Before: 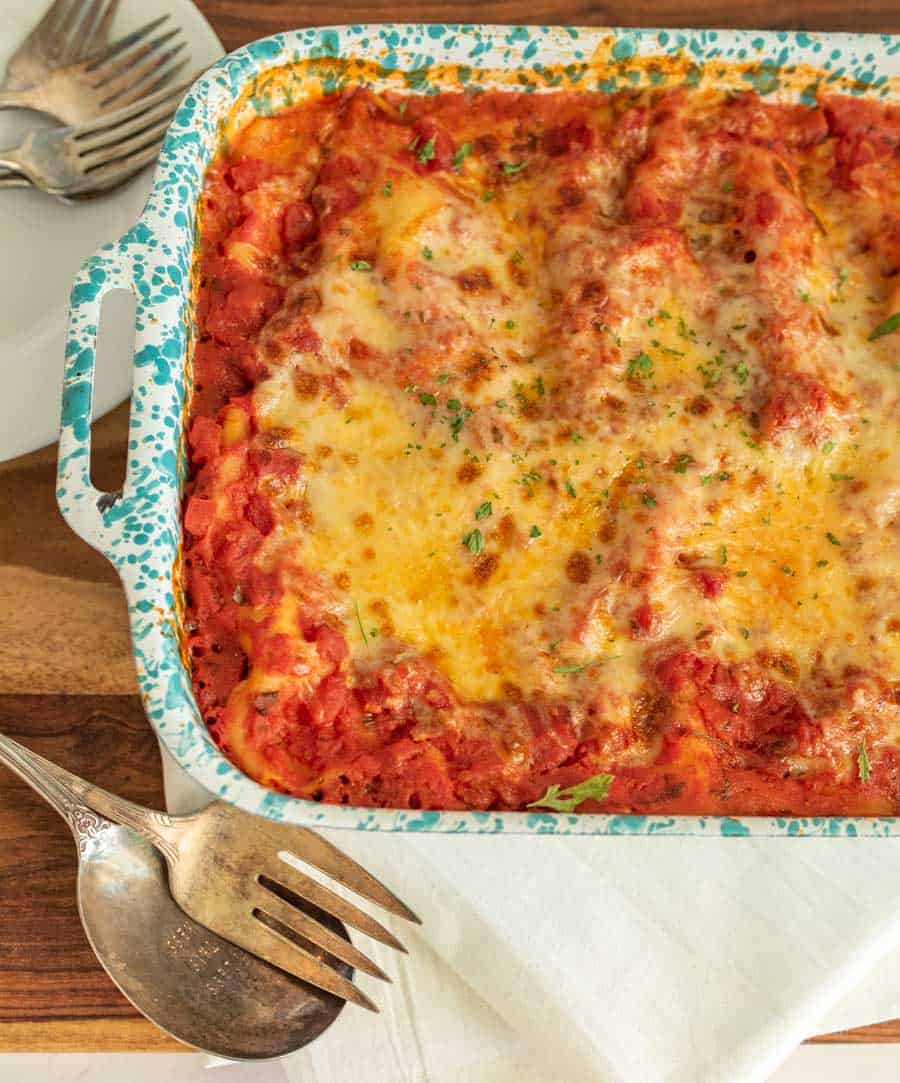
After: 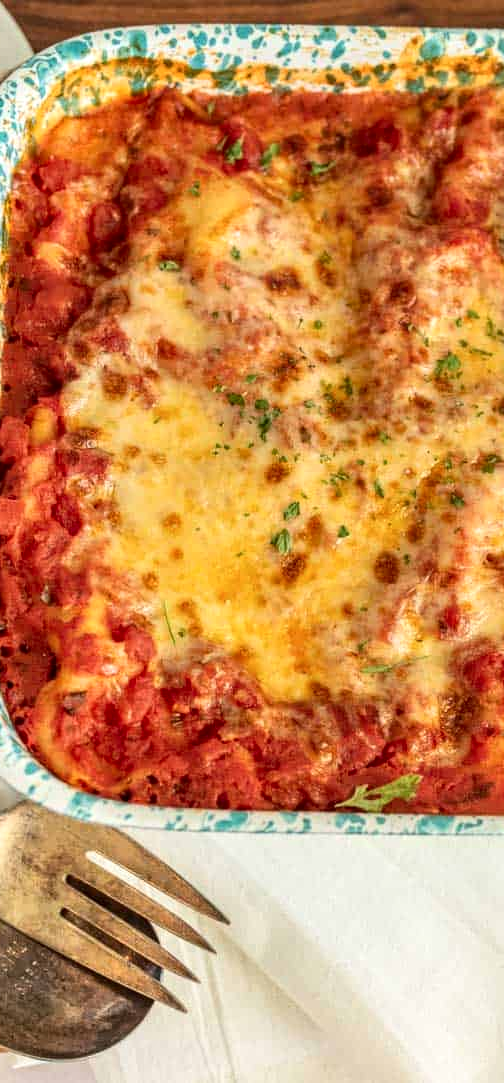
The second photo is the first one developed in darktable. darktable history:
local contrast: on, module defaults
contrast brightness saturation: contrast 0.141
crop: left 21.365%, right 22.584%
tone equalizer: on, module defaults
